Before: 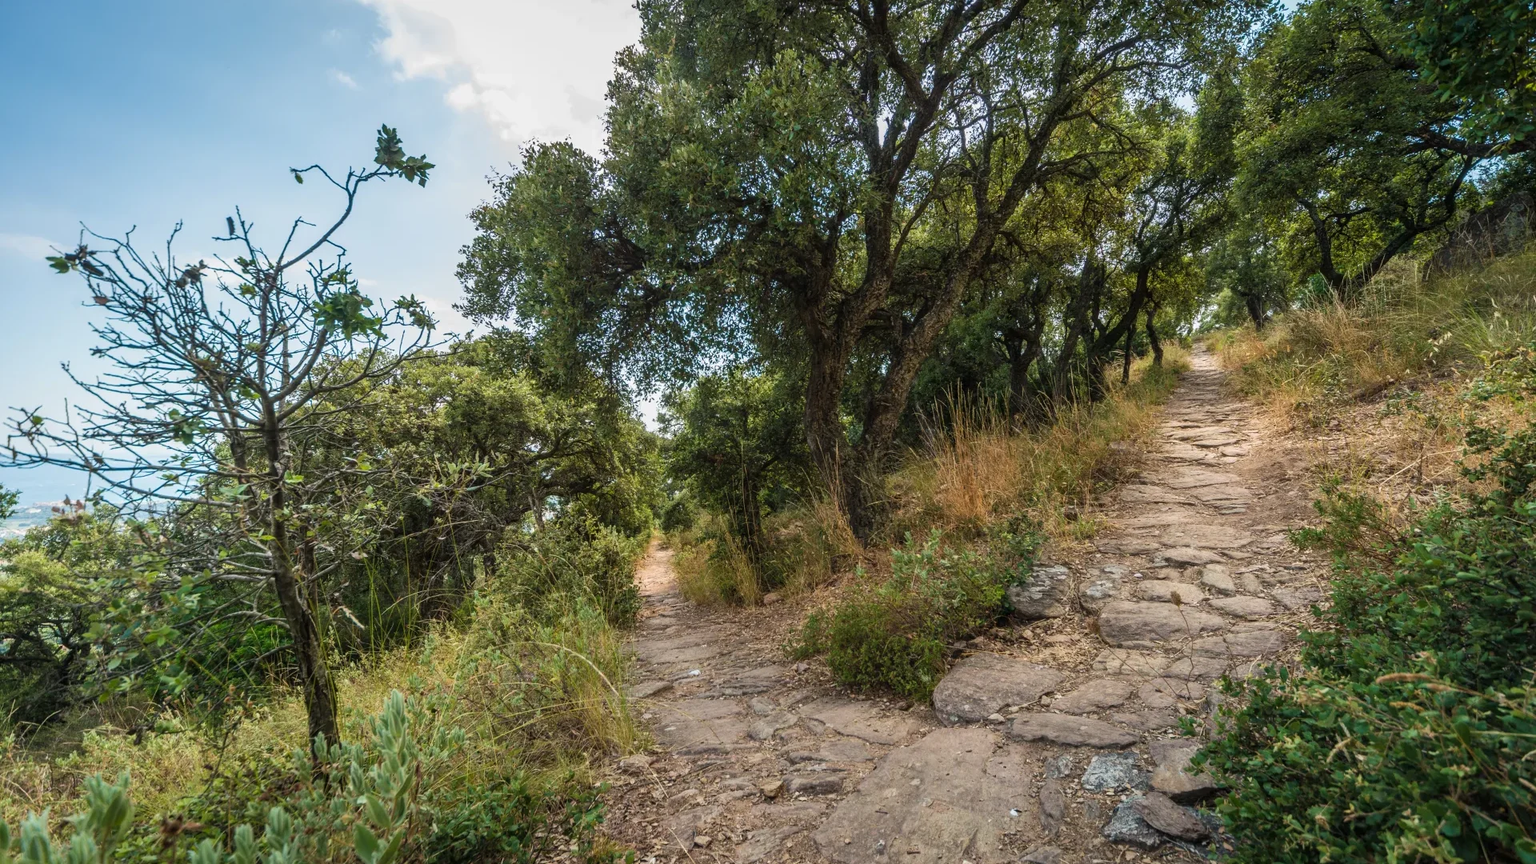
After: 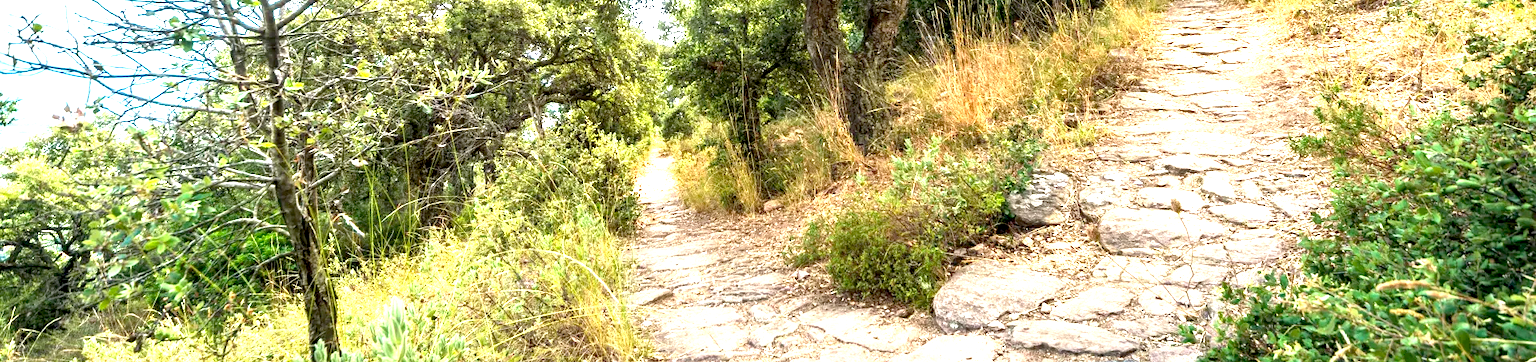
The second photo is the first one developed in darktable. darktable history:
shadows and highlights: shadows 4.1, highlights -17.6, soften with gaussian
exposure: black level correction 0.005, exposure 2.084 EV, compensate highlight preservation false
crop: top 45.551%, bottom 12.262%
